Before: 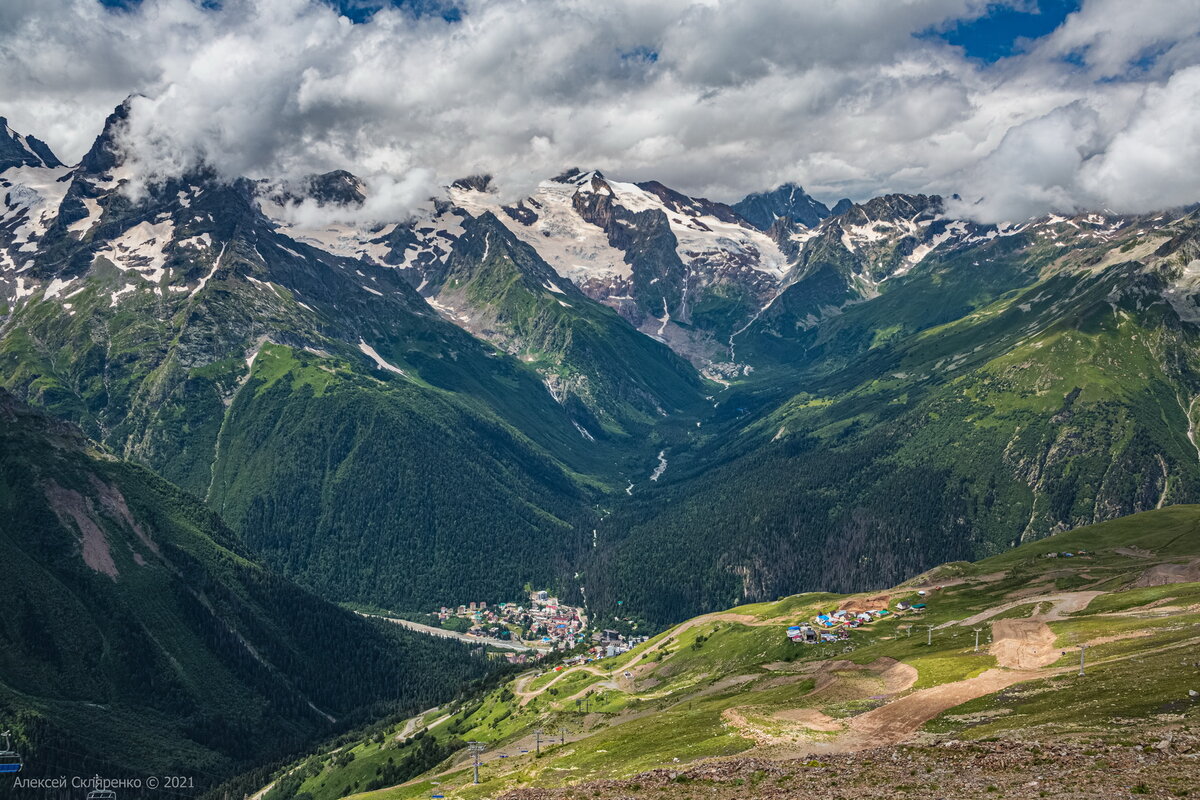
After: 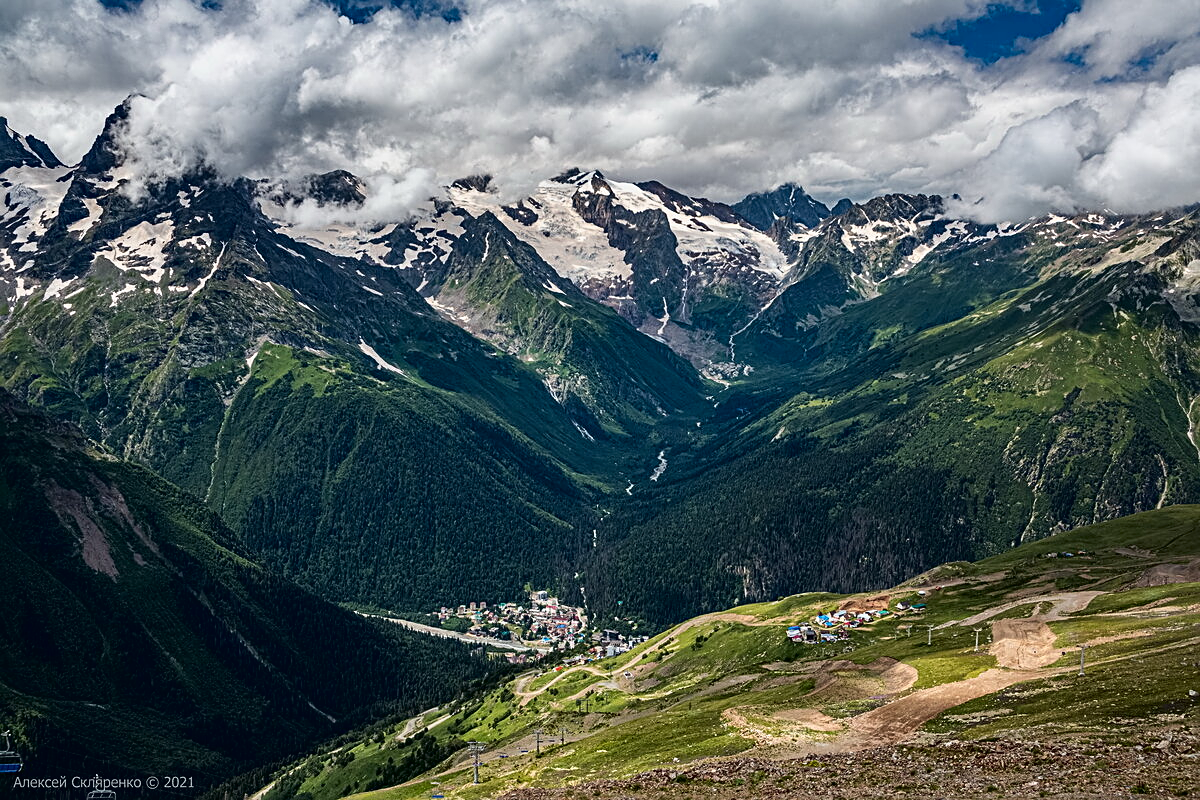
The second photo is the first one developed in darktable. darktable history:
tone curve: curves: ch0 [(0, 0) (0.003, 0) (0.011, 0.001) (0.025, 0.003) (0.044, 0.006) (0.069, 0.009) (0.1, 0.013) (0.136, 0.032) (0.177, 0.067) (0.224, 0.121) (0.277, 0.185) (0.335, 0.255) (0.399, 0.333) (0.468, 0.417) (0.543, 0.508) (0.623, 0.606) (0.709, 0.71) (0.801, 0.819) (0.898, 0.926) (1, 1)], color space Lab, independent channels
sharpen: on, module defaults
